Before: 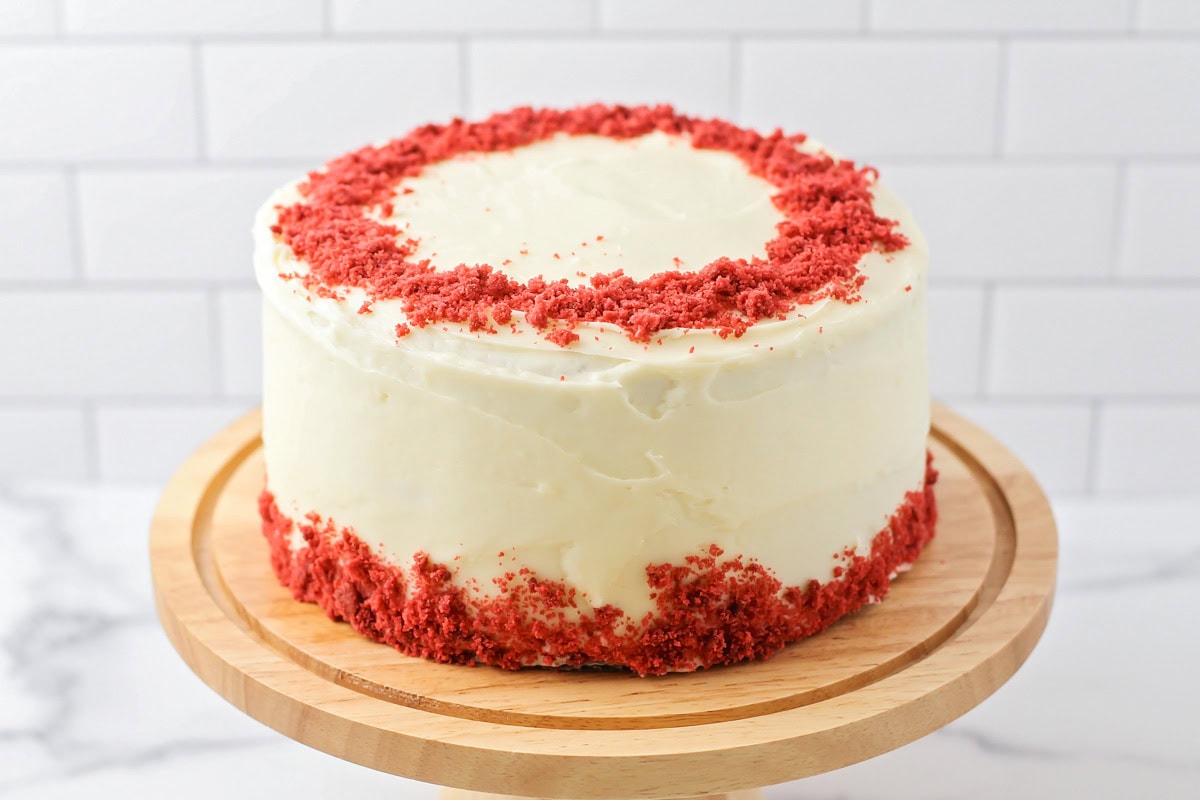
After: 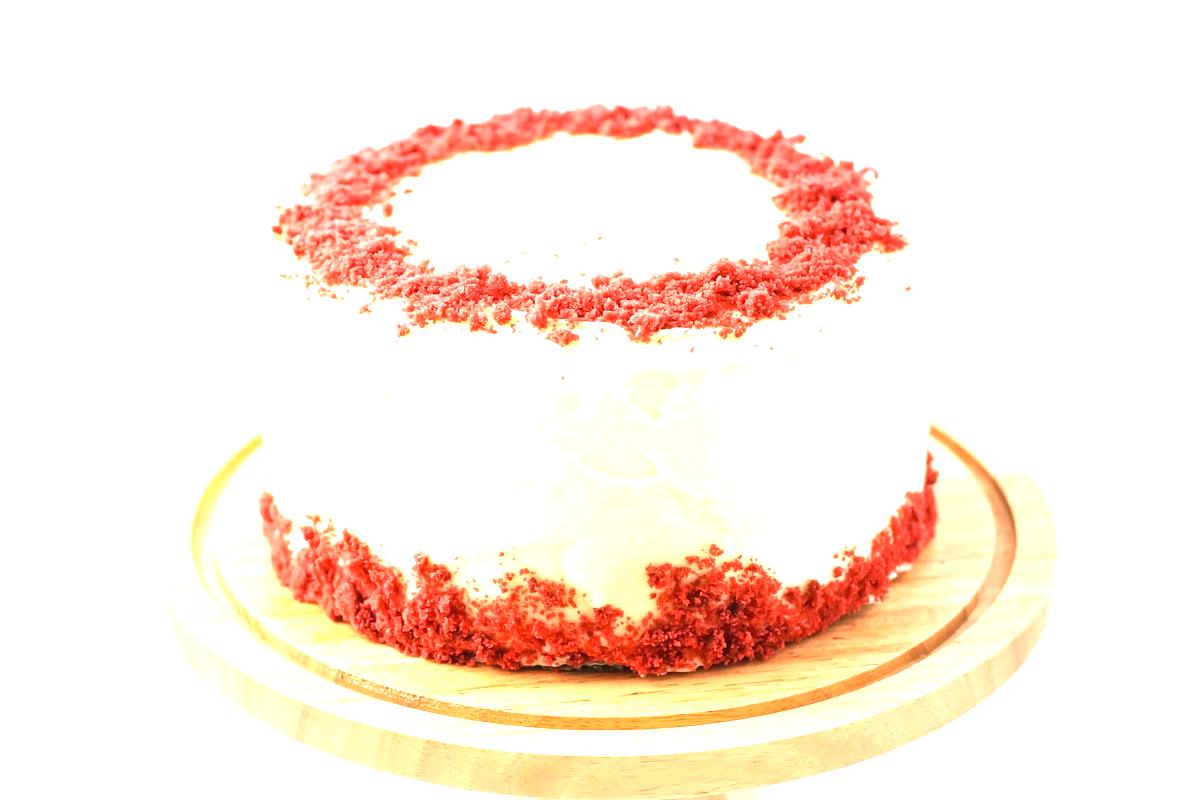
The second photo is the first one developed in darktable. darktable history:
exposure: black level correction 0, exposure 1.461 EV, compensate exposure bias true, compensate highlight preservation false
